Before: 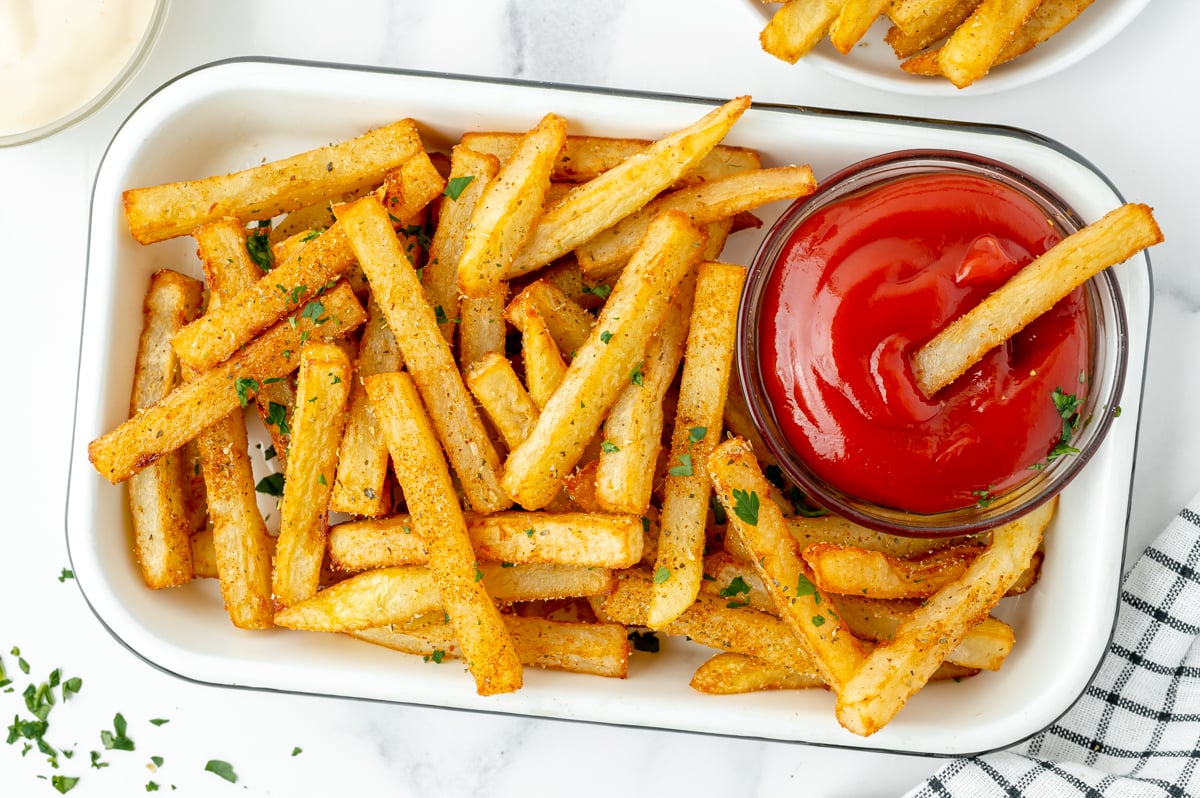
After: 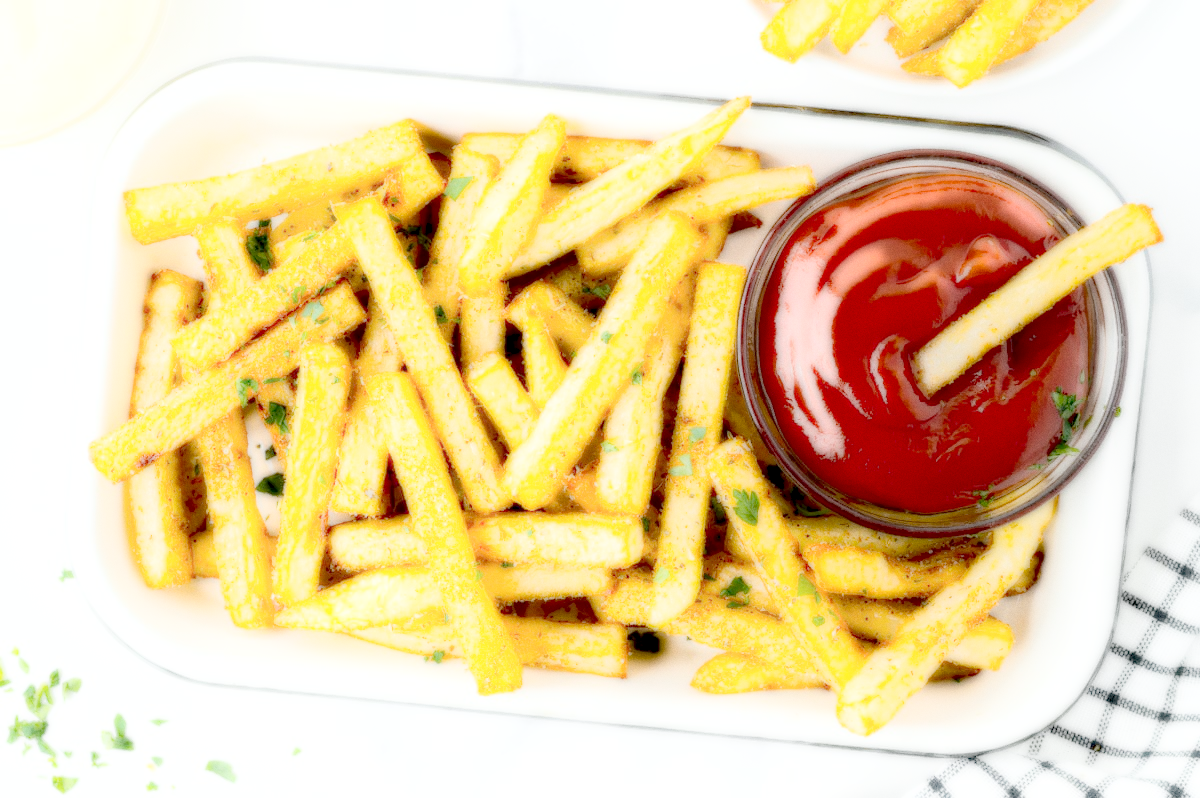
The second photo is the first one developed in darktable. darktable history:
grain: coarseness 0.09 ISO, strength 16.61%
bloom: size 0%, threshold 54.82%, strength 8.31%
local contrast: highlights 0%, shadows 198%, detail 164%, midtone range 0.001
